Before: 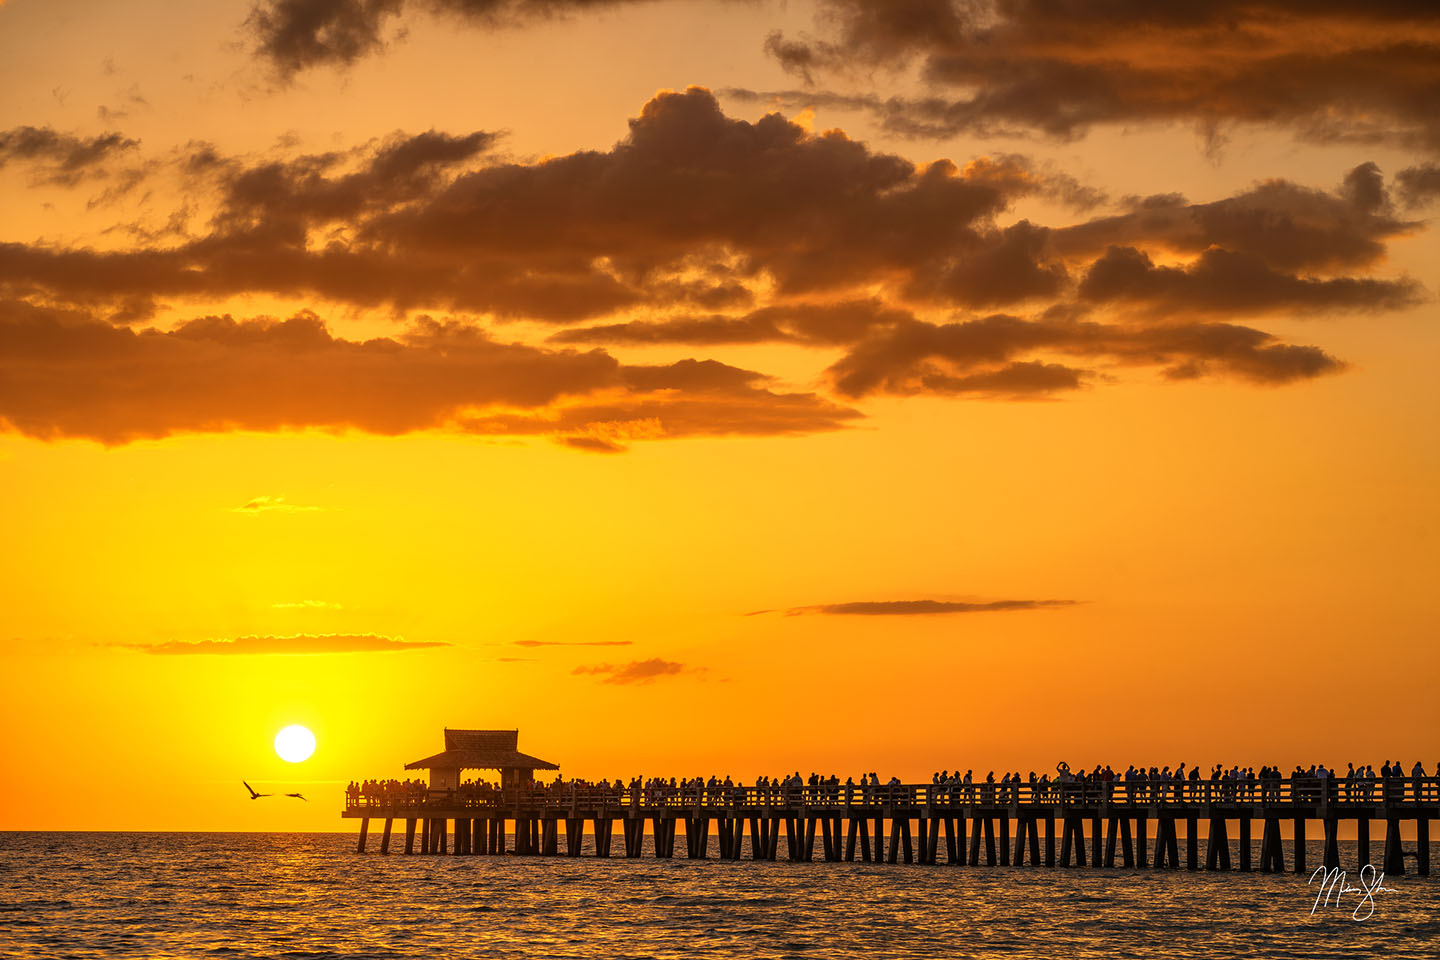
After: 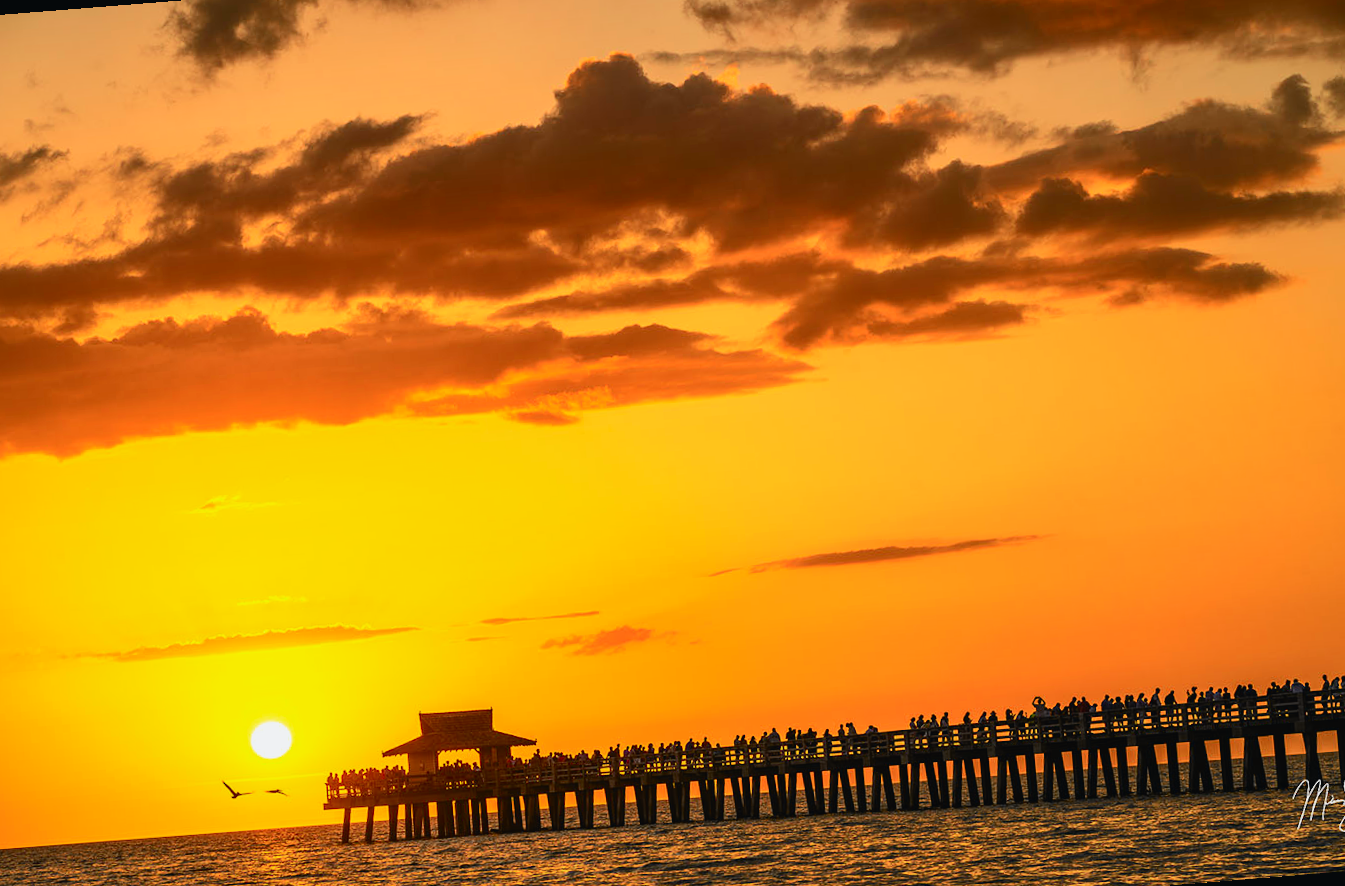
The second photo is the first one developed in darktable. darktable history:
rotate and perspective: rotation -4.57°, crop left 0.054, crop right 0.944, crop top 0.087, crop bottom 0.914
tone curve: curves: ch0 [(0, 0.02) (0.063, 0.058) (0.262, 0.243) (0.447, 0.468) (0.544, 0.596) (0.805, 0.823) (1, 0.952)]; ch1 [(0, 0) (0.339, 0.31) (0.417, 0.401) (0.452, 0.455) (0.482, 0.483) (0.502, 0.499) (0.517, 0.506) (0.55, 0.542) (0.588, 0.604) (0.729, 0.782) (1, 1)]; ch2 [(0, 0) (0.346, 0.34) (0.431, 0.45) (0.485, 0.487) (0.5, 0.496) (0.527, 0.526) (0.56, 0.574) (0.613, 0.642) (0.679, 0.703) (1, 1)], color space Lab, independent channels, preserve colors none
